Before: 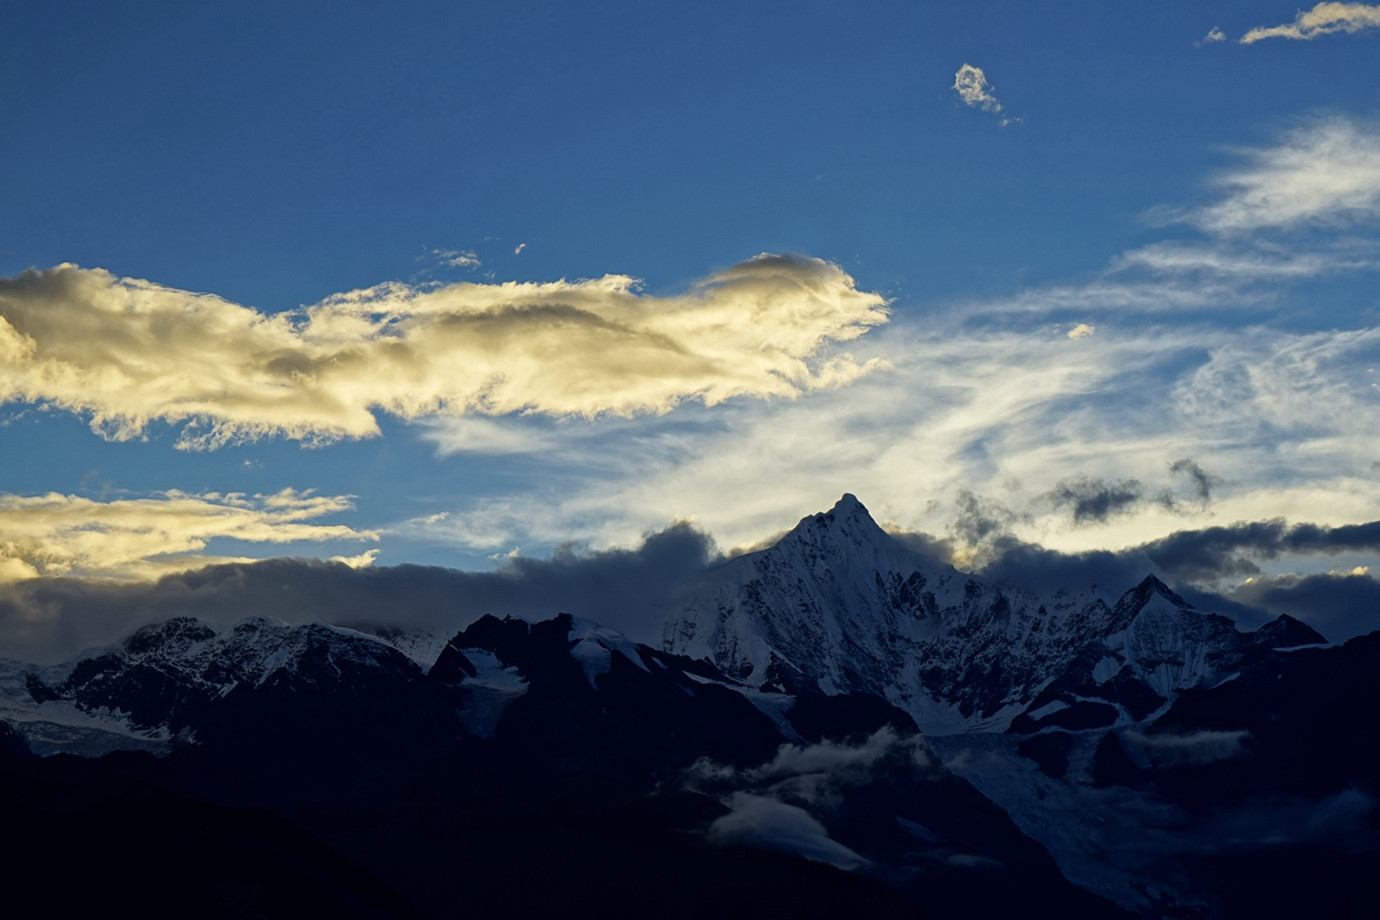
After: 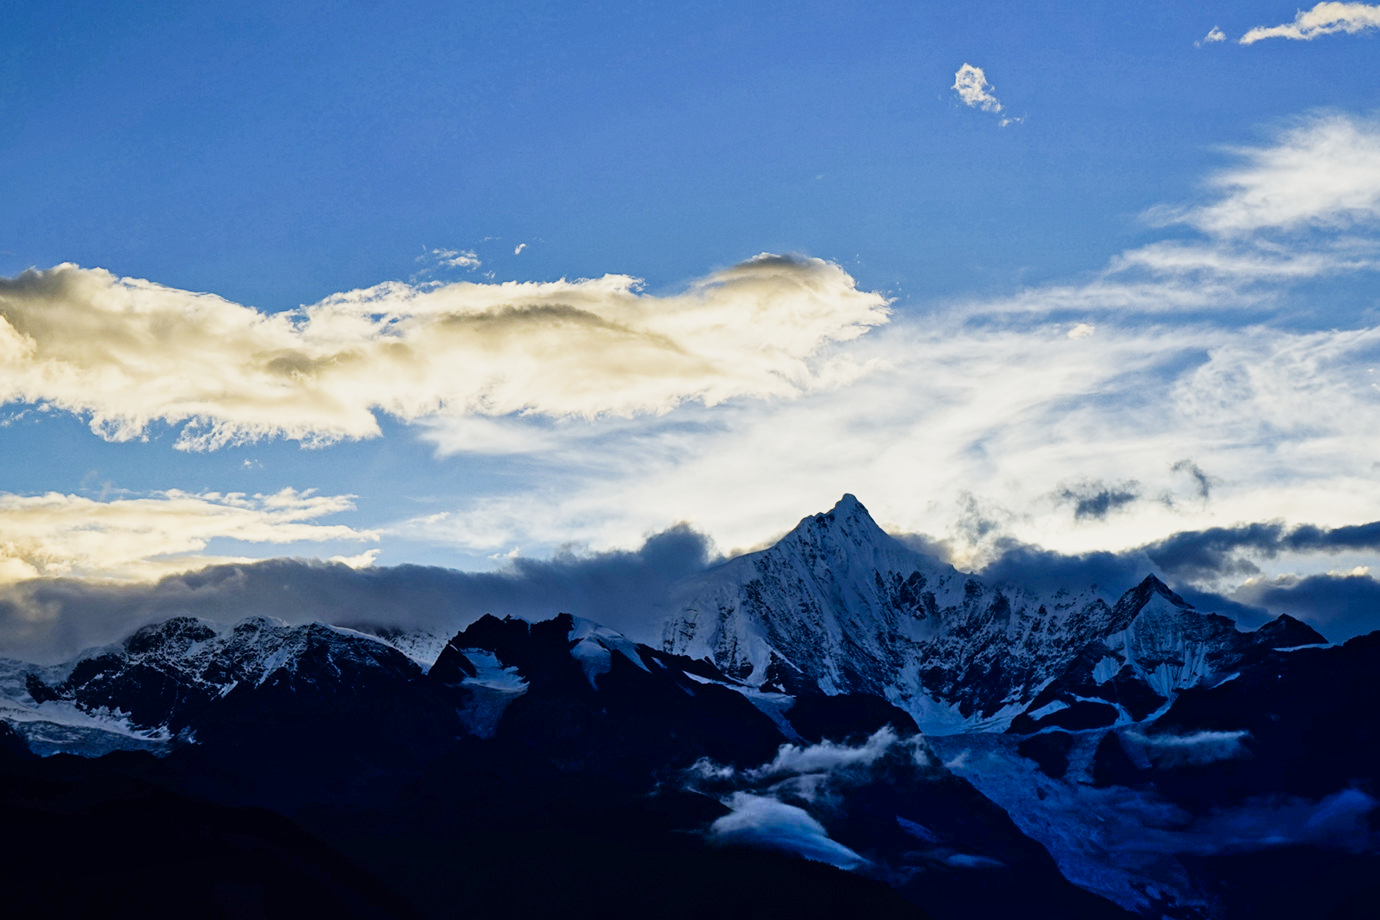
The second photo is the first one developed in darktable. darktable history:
sigmoid: on, module defaults
shadows and highlights: soften with gaussian
exposure: black level correction 0, exposure 1.2 EV, compensate highlight preservation false
white balance: red 1.004, blue 1.024
